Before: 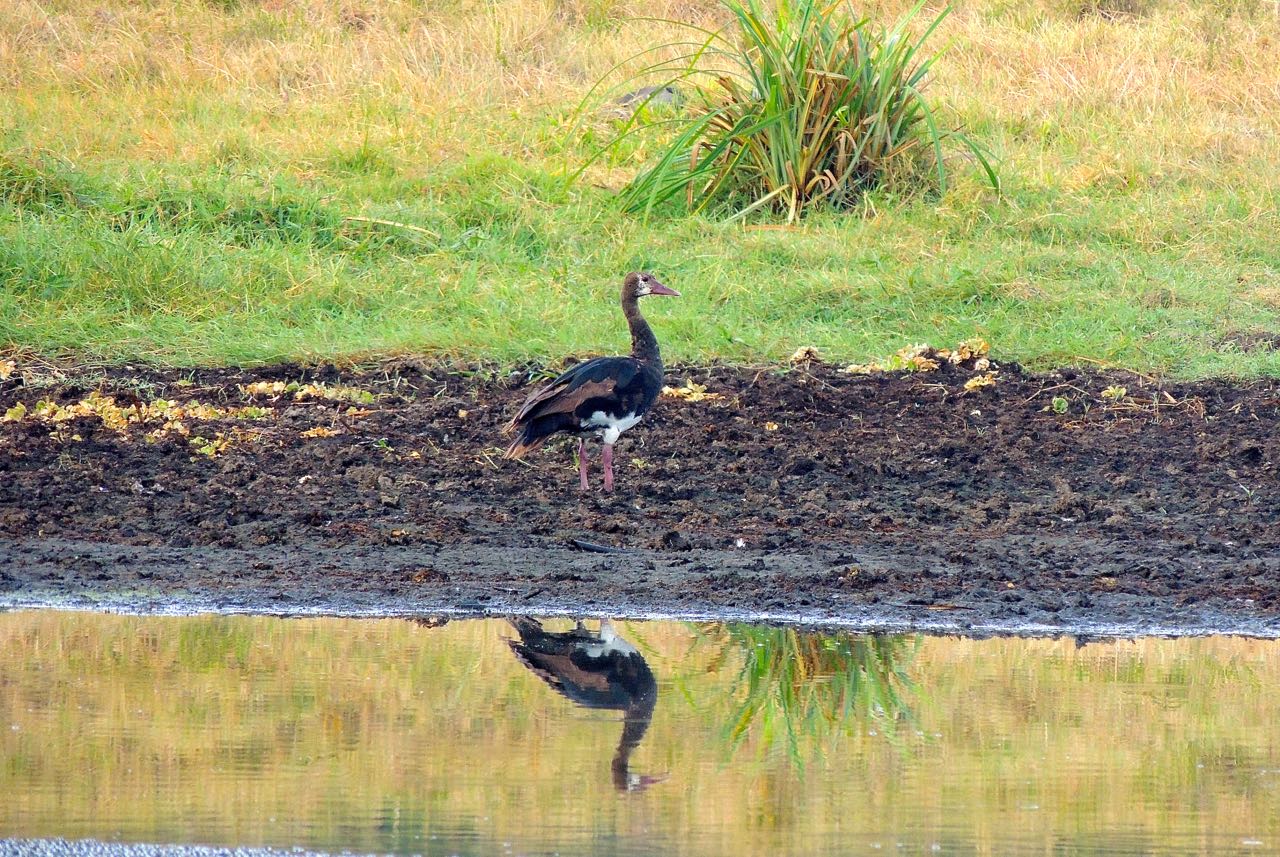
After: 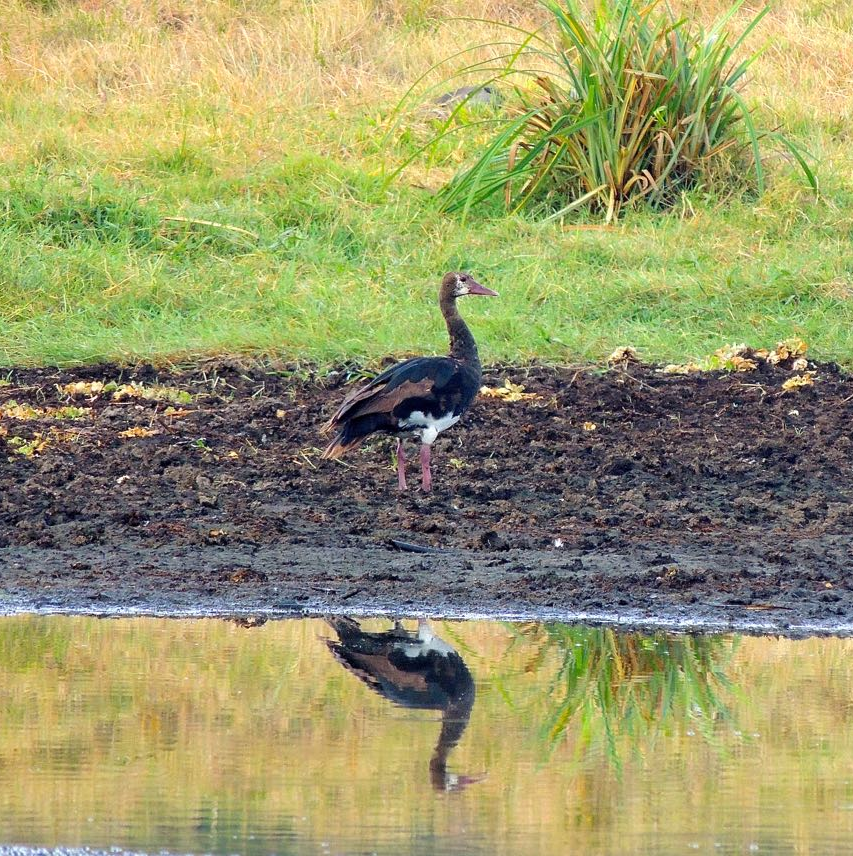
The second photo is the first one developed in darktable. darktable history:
crop and rotate: left 14.286%, right 19.024%
